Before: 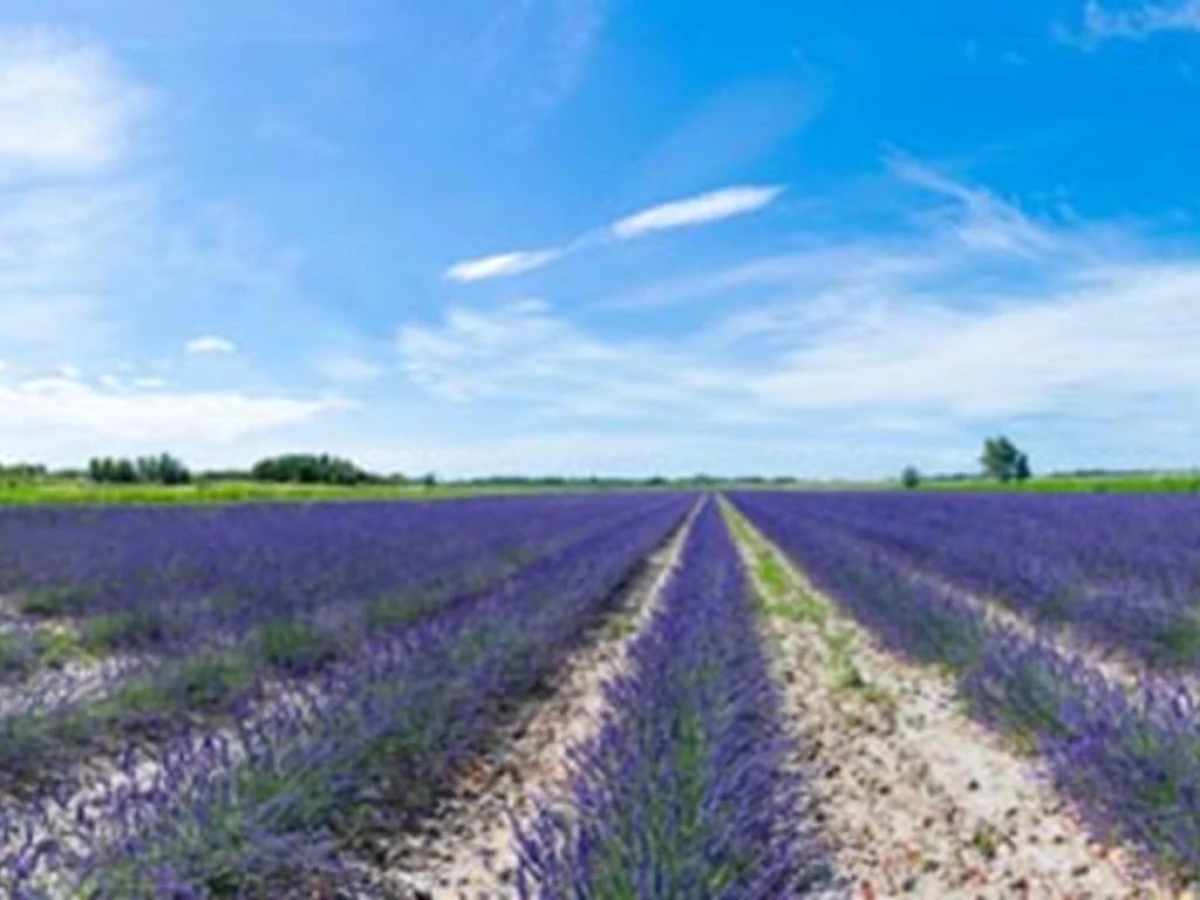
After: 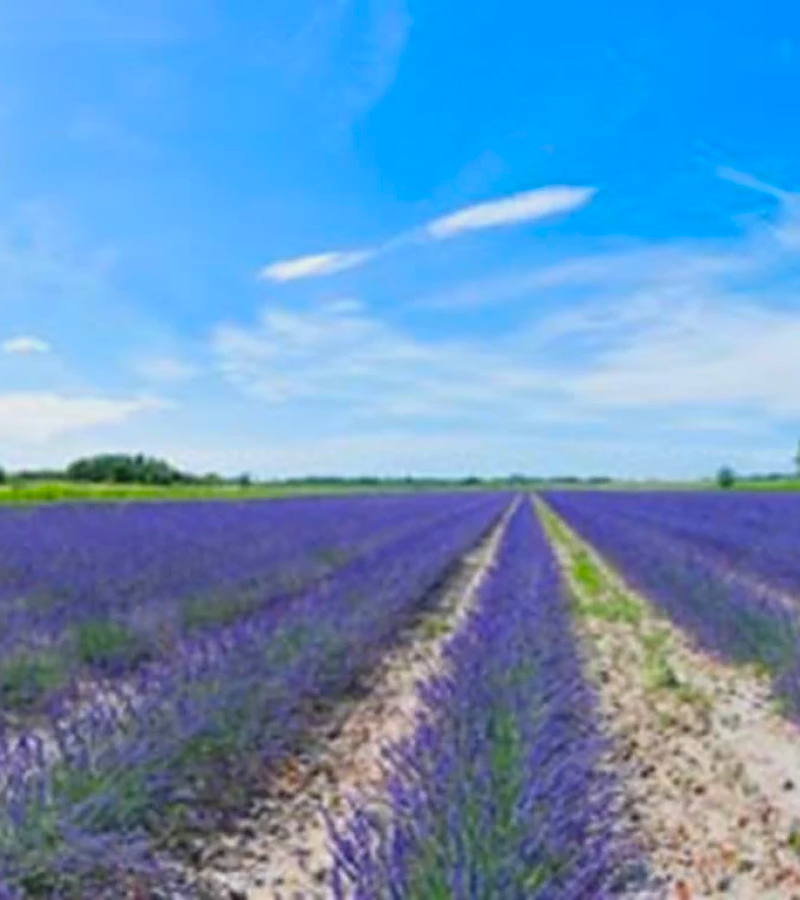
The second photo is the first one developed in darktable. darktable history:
crop and rotate: left 15.446%, right 17.836%
exposure: exposure 0.127 EV, compensate highlight preservation false
contrast brightness saturation: contrast -0.19, saturation 0.19
sharpen: on, module defaults
